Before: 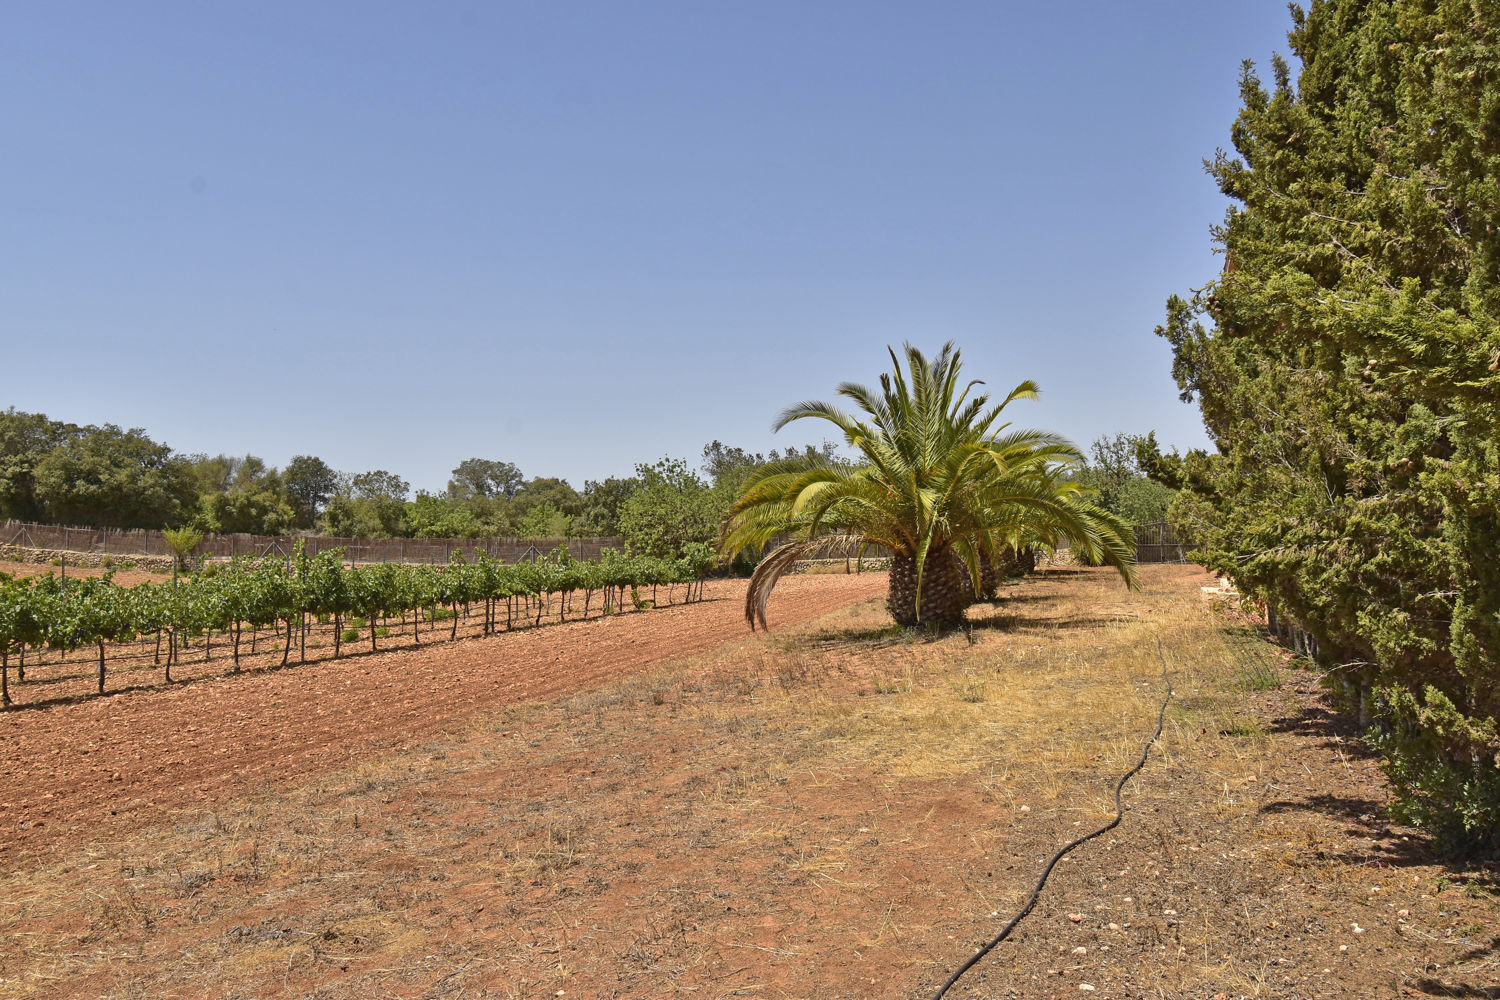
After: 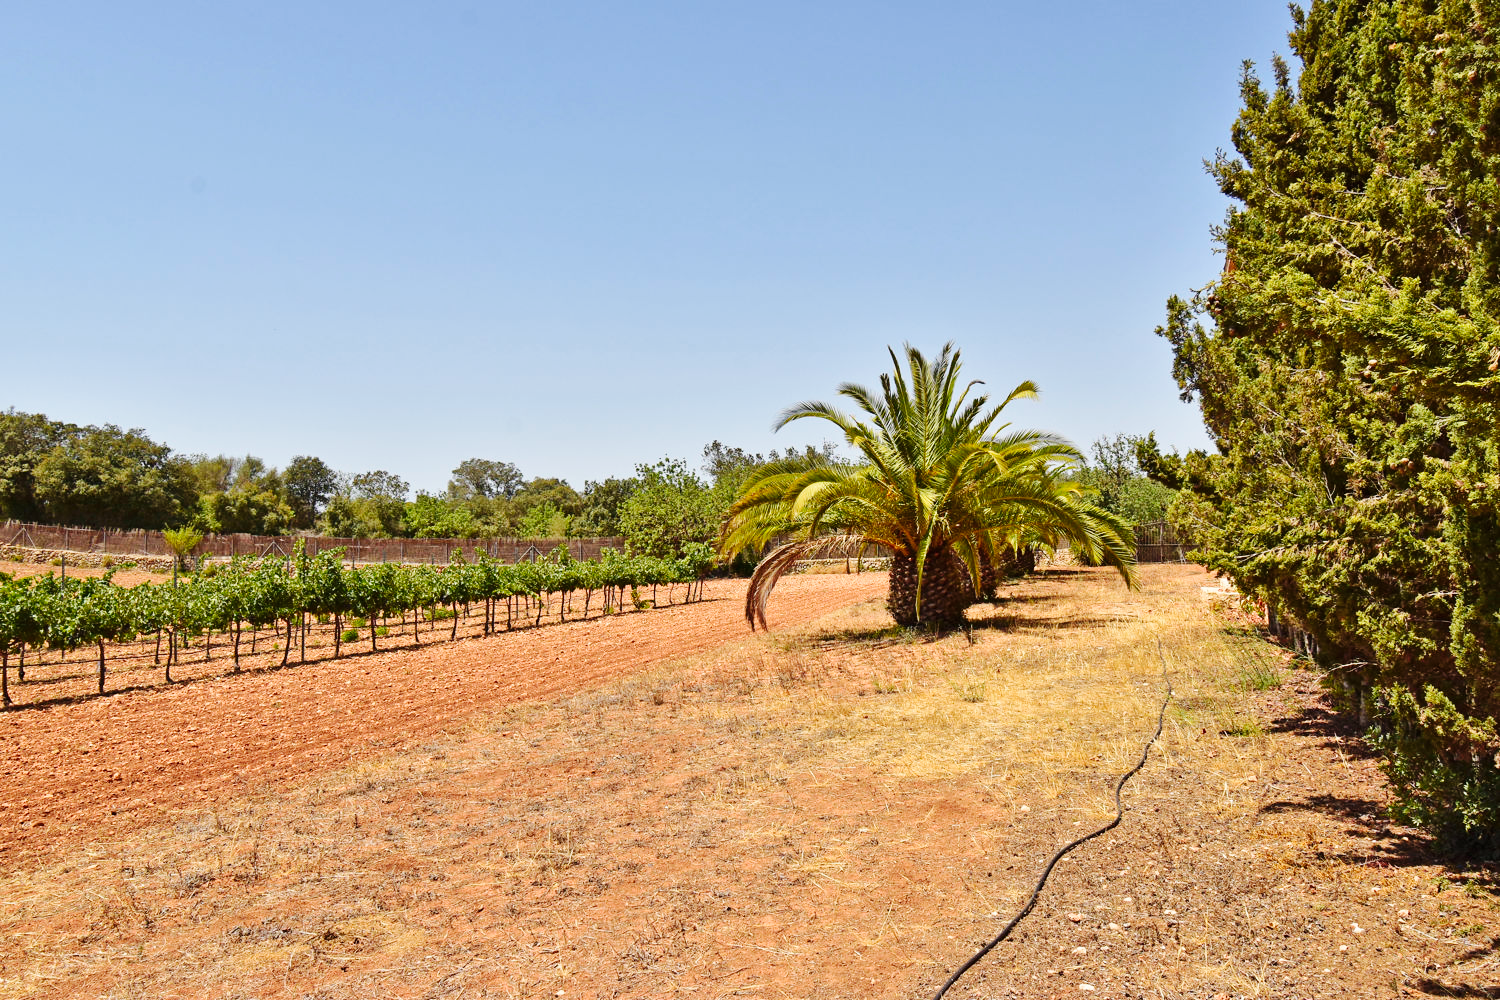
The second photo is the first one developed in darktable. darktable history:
tone equalizer: smoothing diameter 2.06%, edges refinement/feathering 21.88, mask exposure compensation -1.57 EV, filter diffusion 5
base curve: curves: ch0 [(0, 0) (0.032, 0.025) (0.121, 0.166) (0.206, 0.329) (0.605, 0.79) (1, 1)], preserve colors none
